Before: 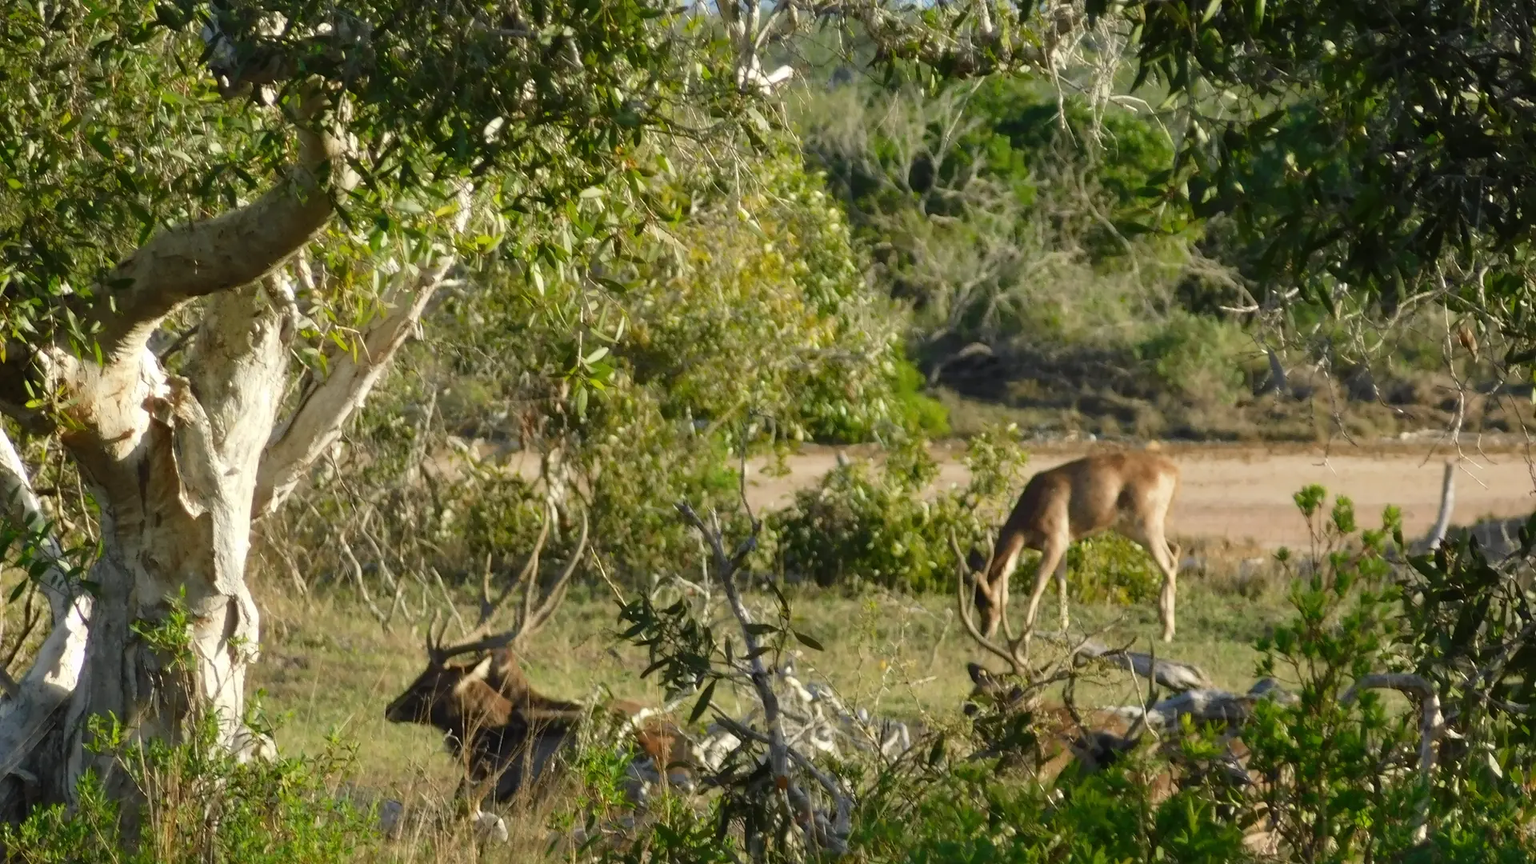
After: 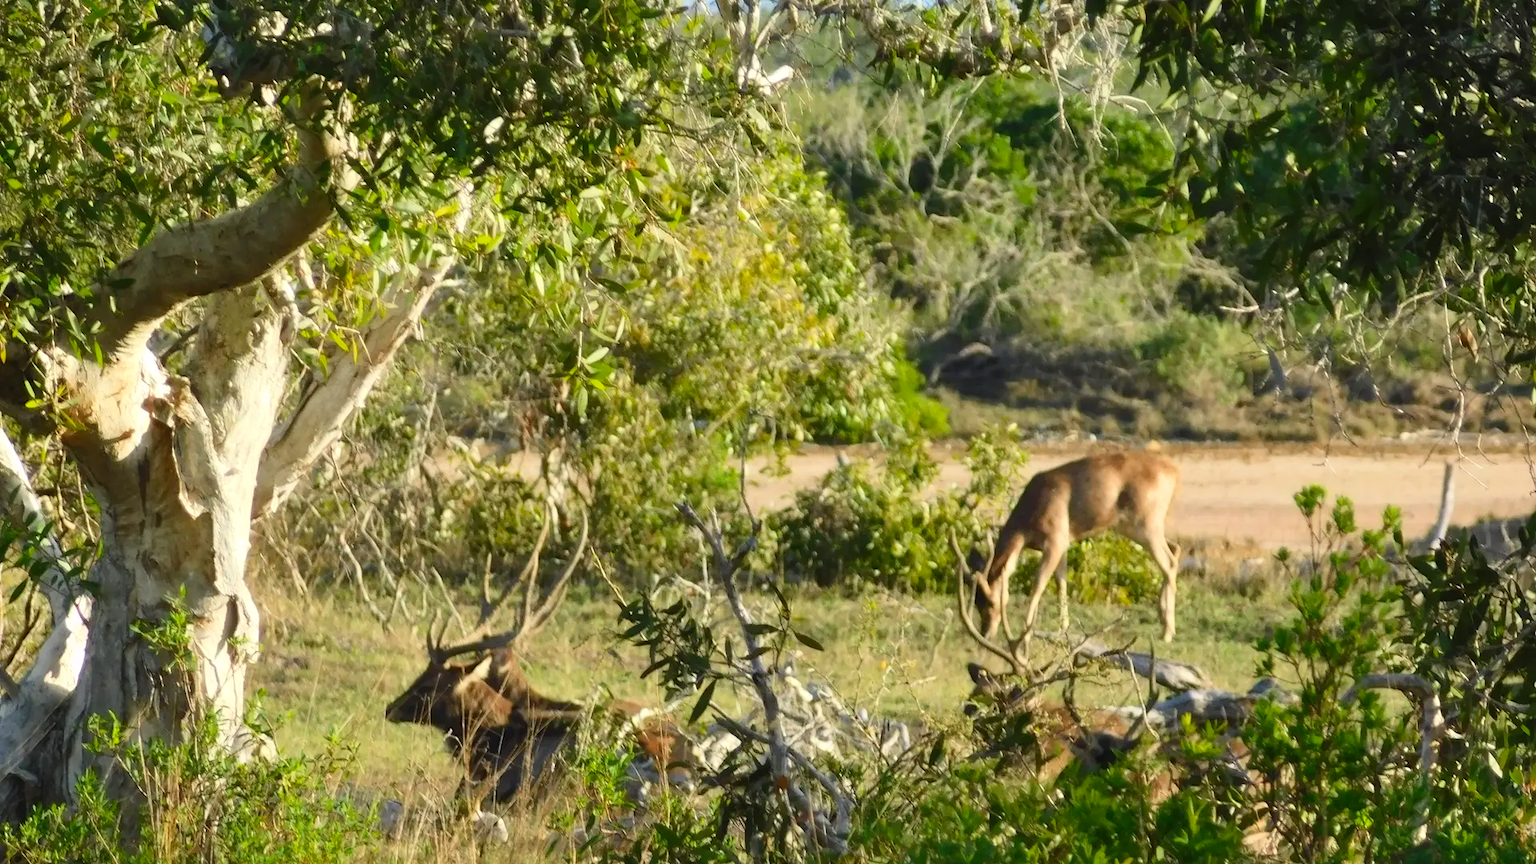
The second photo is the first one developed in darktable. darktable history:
contrast brightness saturation: contrast 0.197, brightness 0.158, saturation 0.227
